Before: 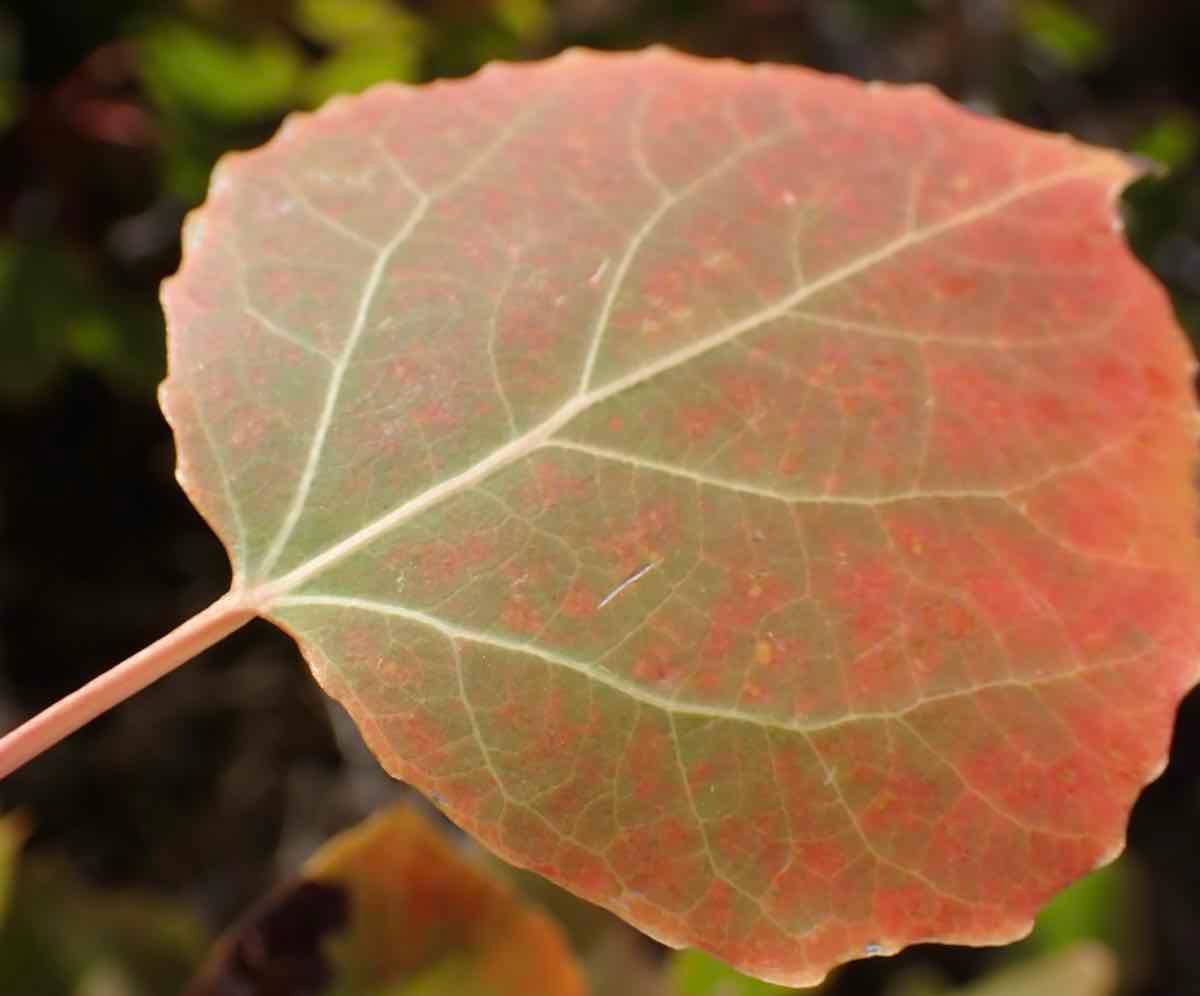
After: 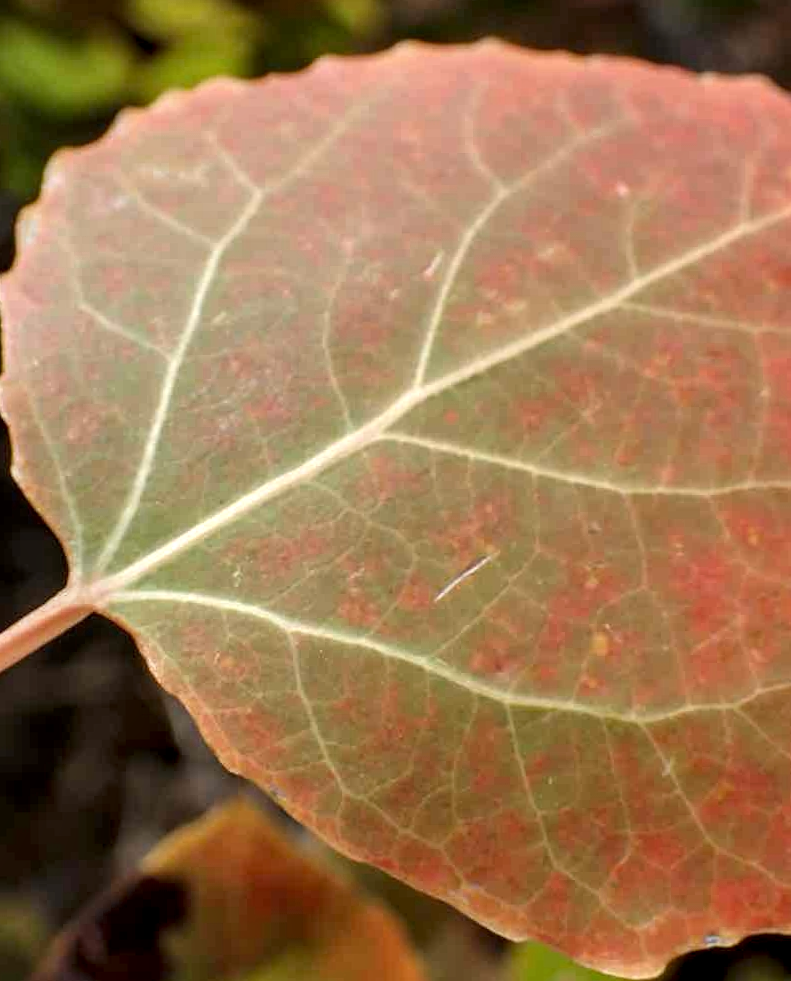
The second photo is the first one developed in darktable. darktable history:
crop and rotate: left 13.409%, right 19.924%
local contrast: highlights 25%, detail 150%
rotate and perspective: rotation -0.45°, automatic cropping original format, crop left 0.008, crop right 0.992, crop top 0.012, crop bottom 0.988
